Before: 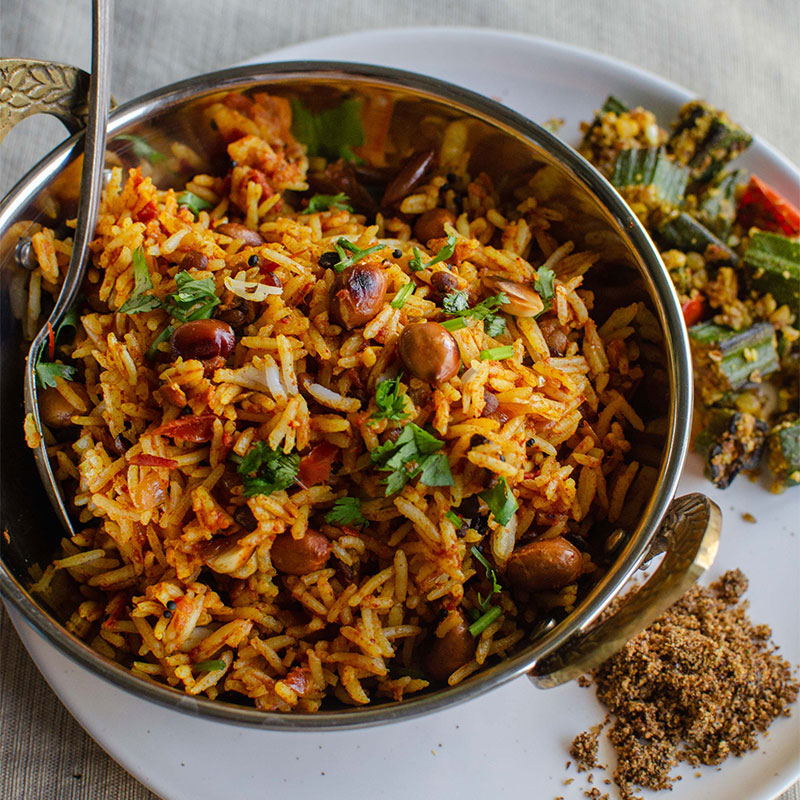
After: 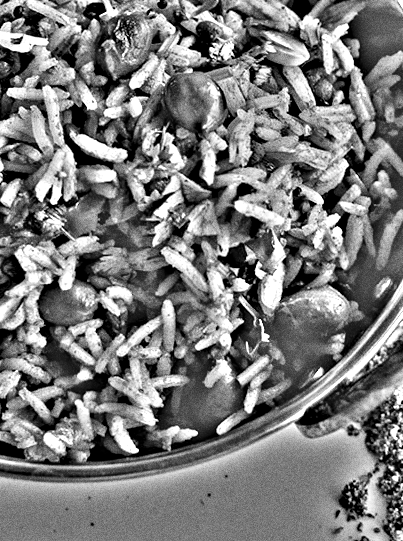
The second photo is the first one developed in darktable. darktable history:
exposure: black level correction 0.005, exposure 0.286 EV, compensate highlight preservation false
crop and rotate: left 29.237%, top 31.152%, right 19.807%
highpass: on, module defaults
grain: coarseness 0.09 ISO, strength 40%
rotate and perspective: rotation -0.45°, automatic cropping original format, crop left 0.008, crop right 0.992, crop top 0.012, crop bottom 0.988
